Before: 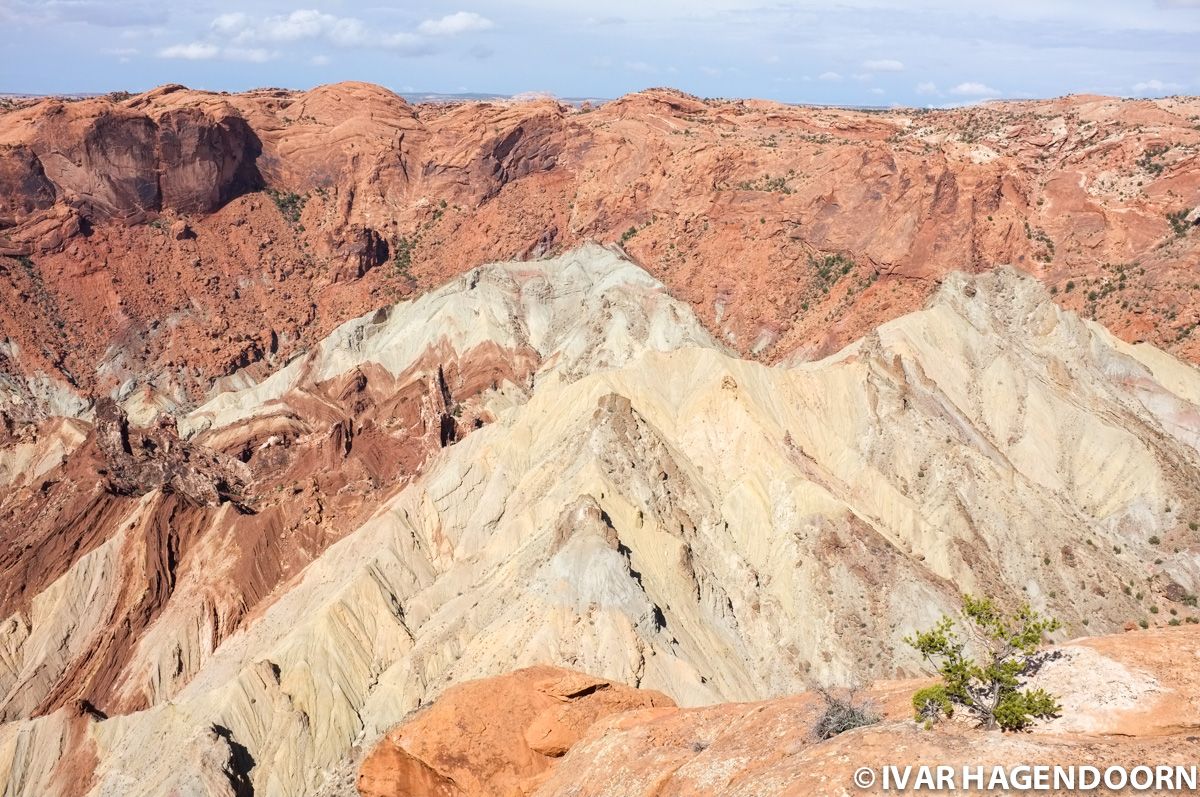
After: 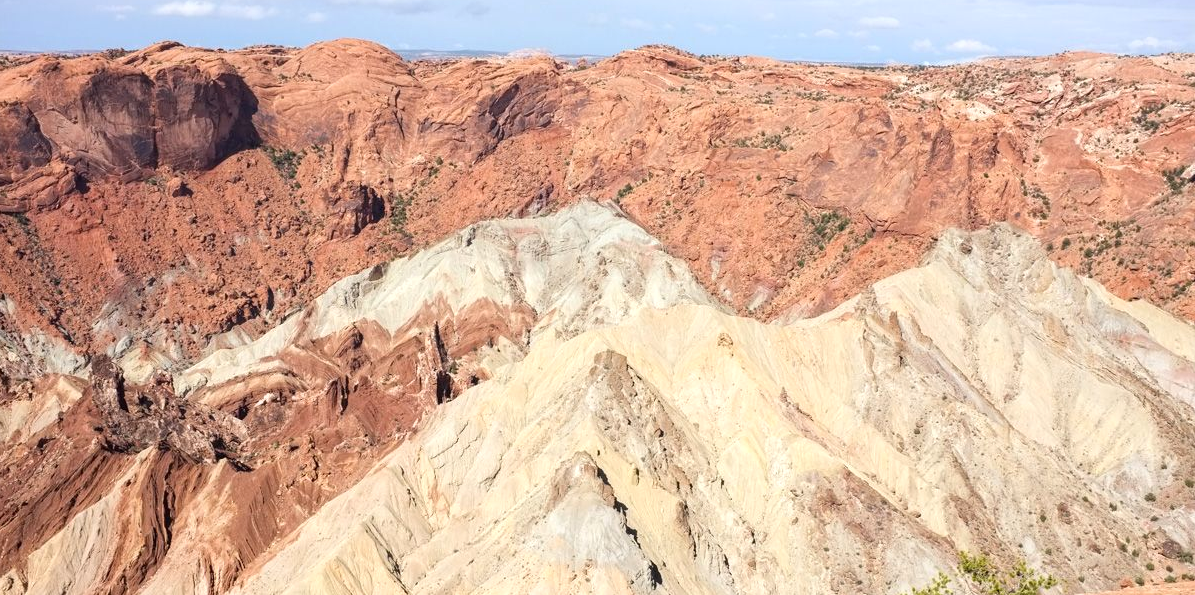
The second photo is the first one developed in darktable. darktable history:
exposure: exposure 0.207 EV, compensate highlight preservation false
crop: left 0.387%, top 5.469%, bottom 19.809%
